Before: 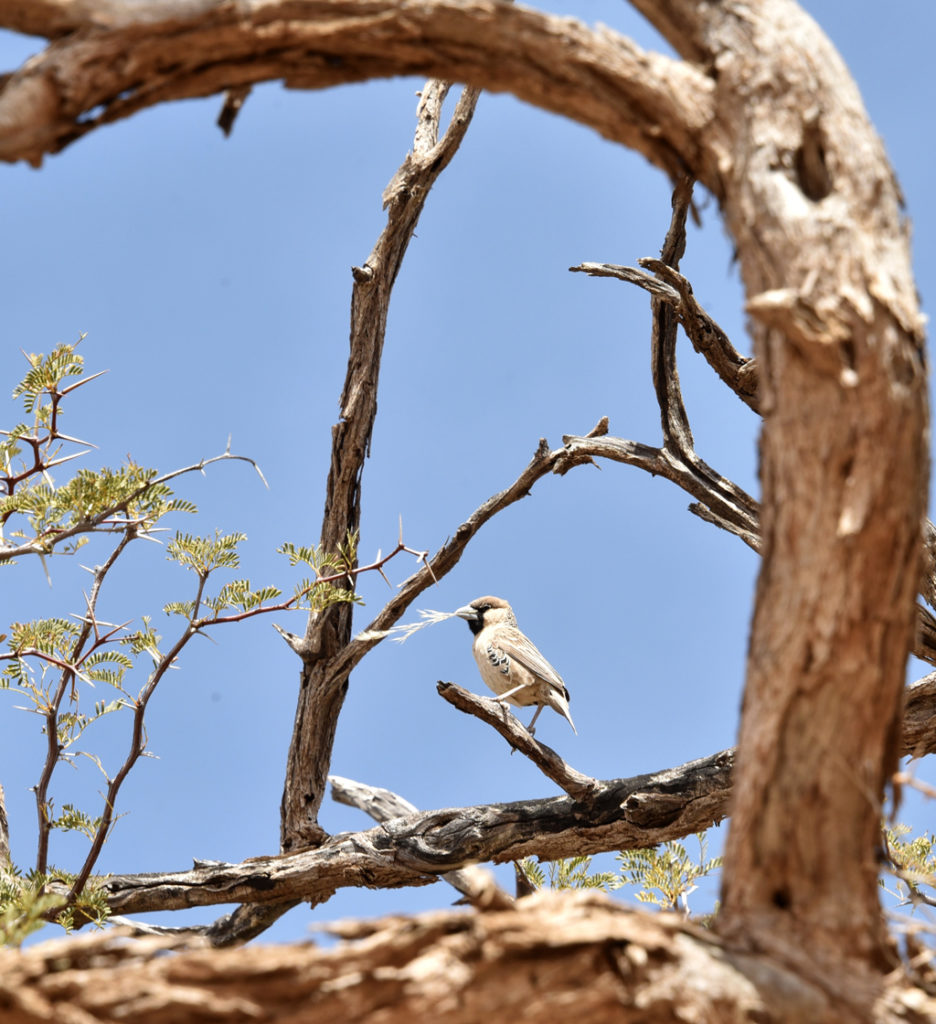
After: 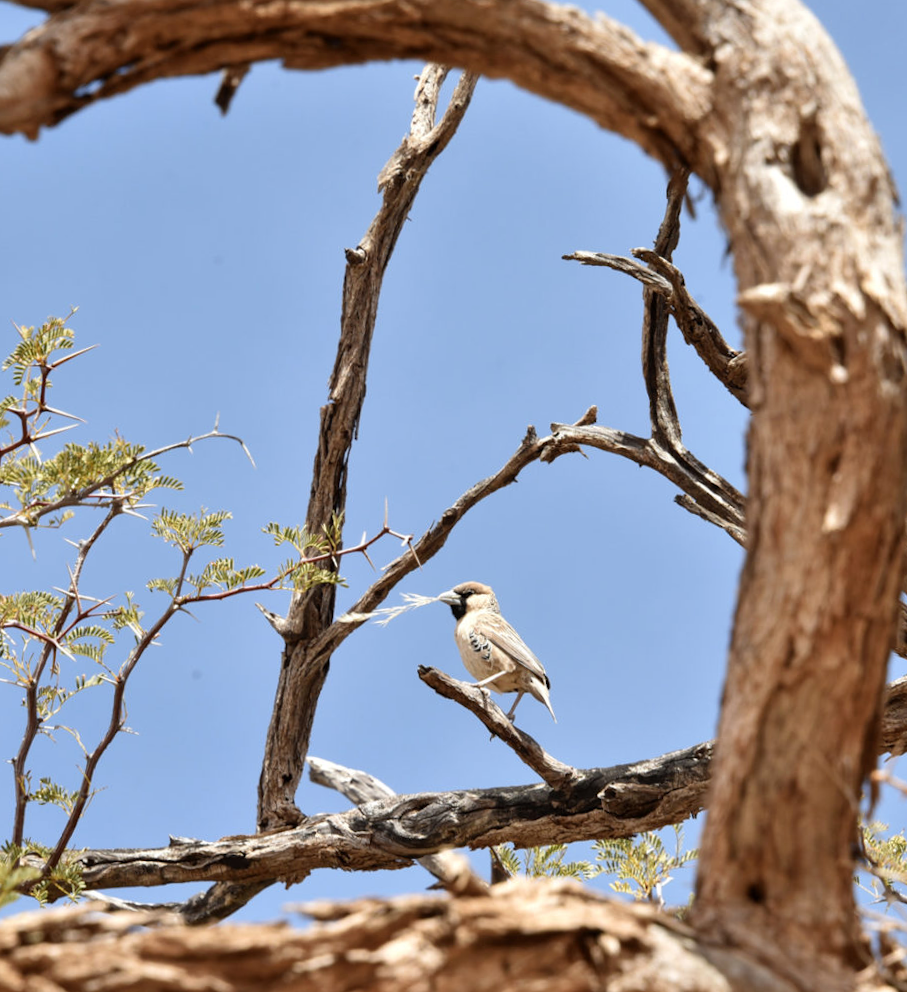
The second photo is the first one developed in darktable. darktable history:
crop and rotate: angle -1.67°
